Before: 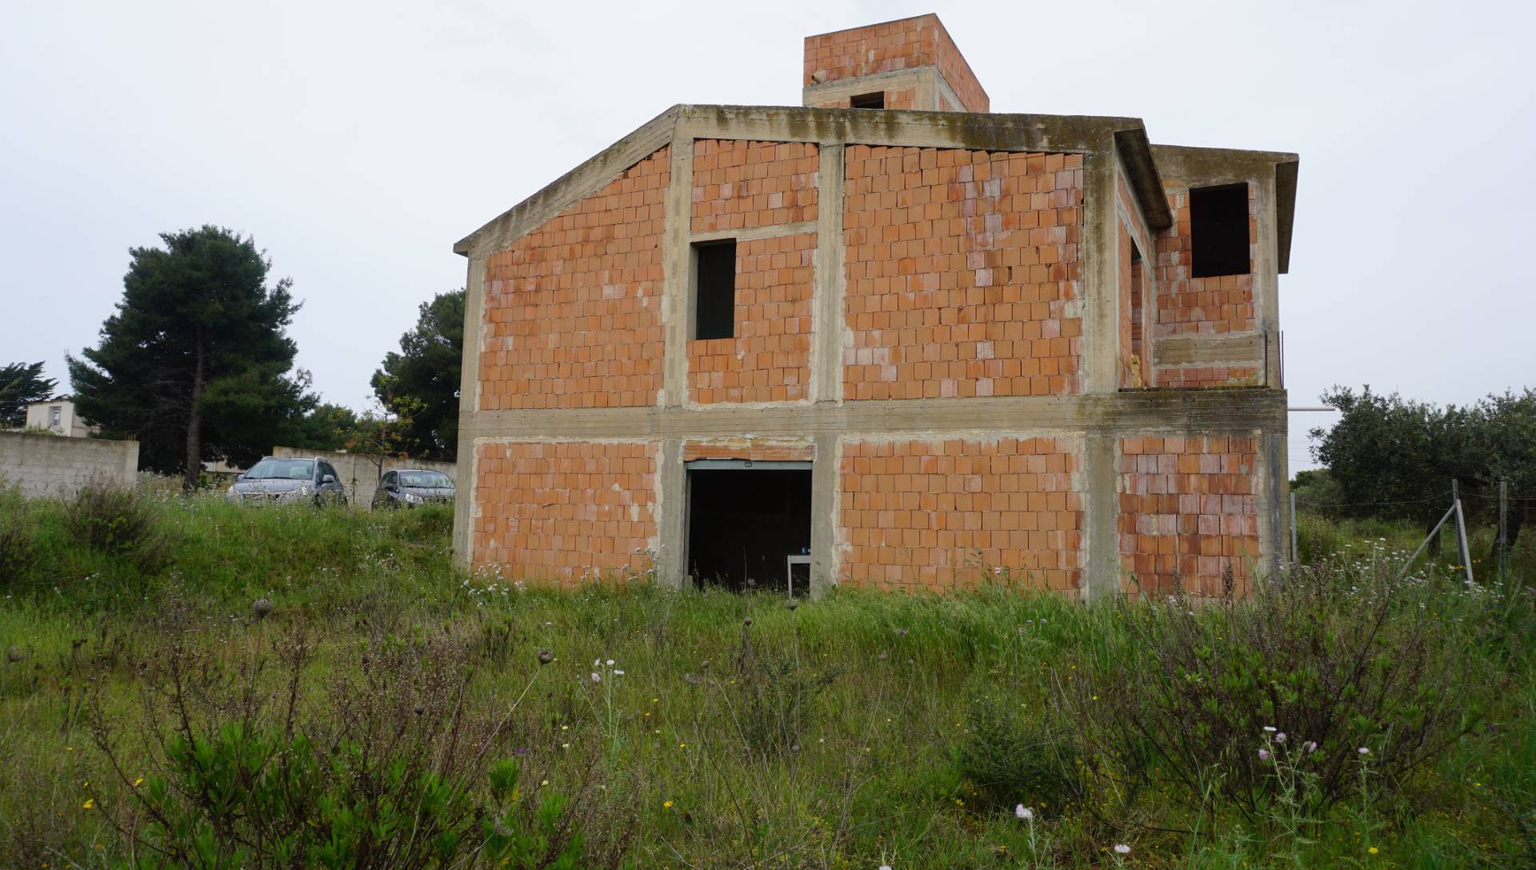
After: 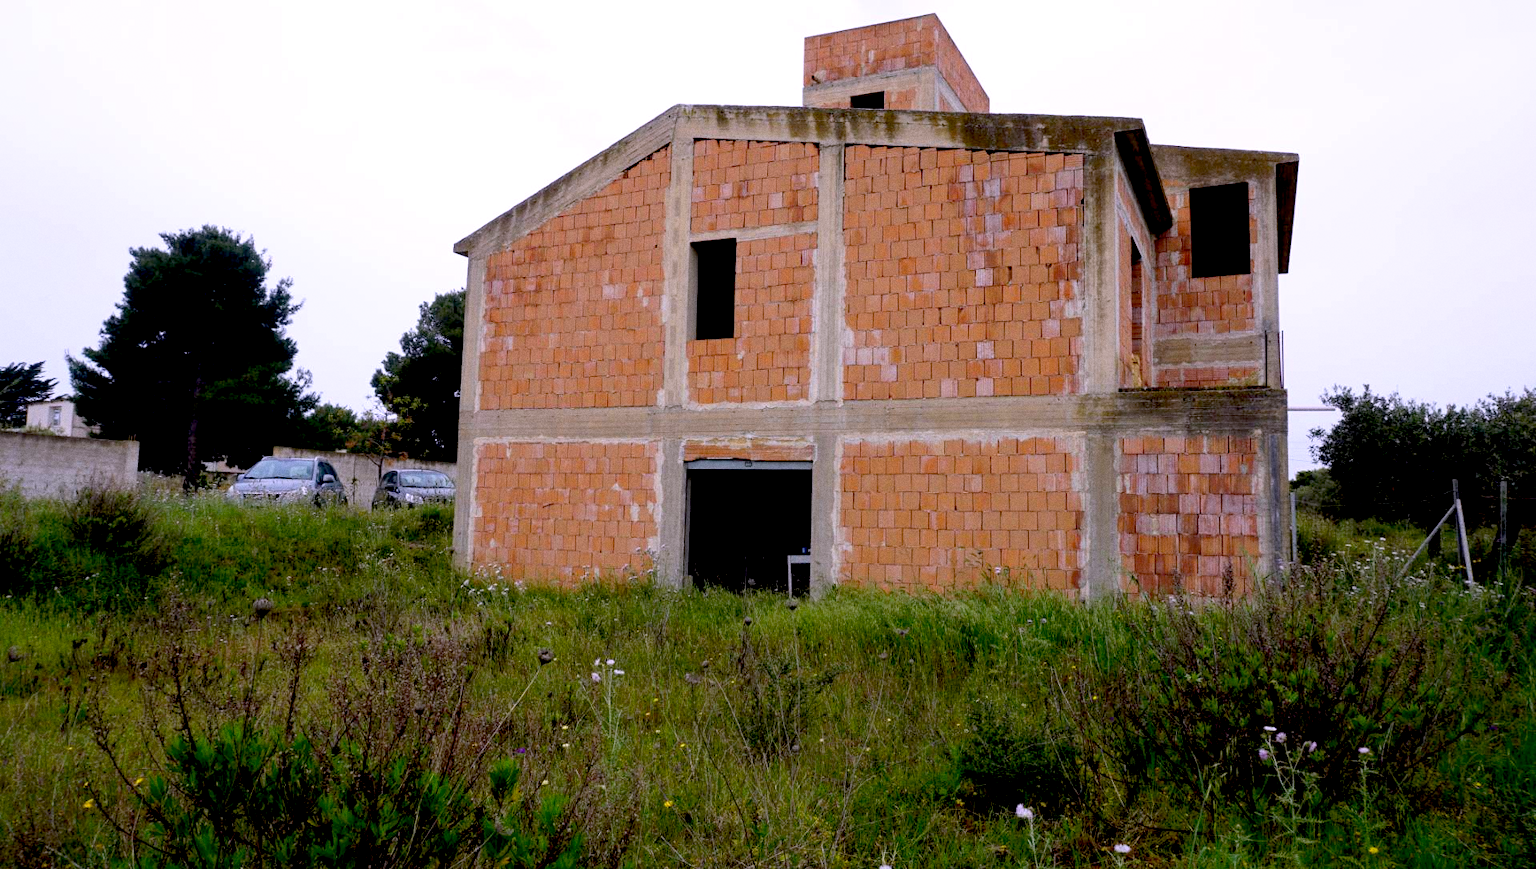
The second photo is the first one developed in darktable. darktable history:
white balance: red 1.042, blue 1.17
exposure: black level correction 0.025, exposure 0.182 EV, compensate highlight preservation false
grain: coarseness 0.09 ISO
